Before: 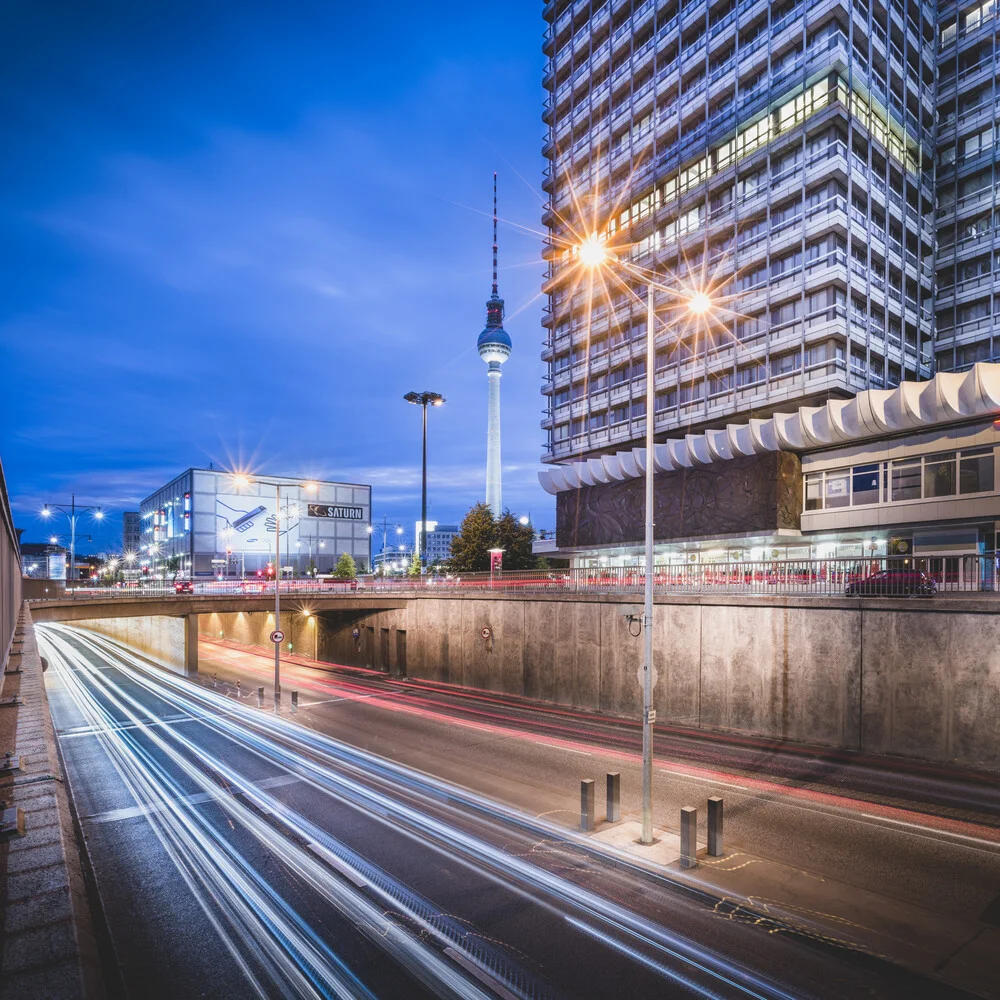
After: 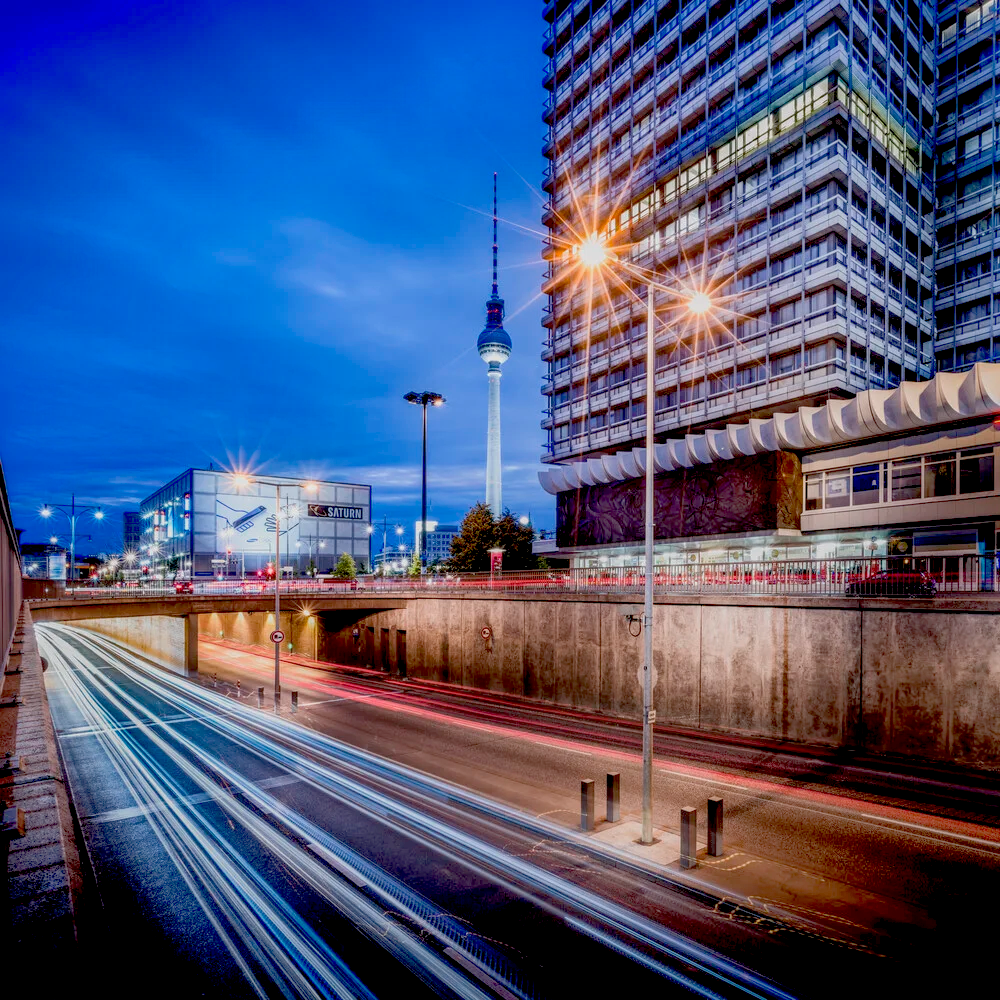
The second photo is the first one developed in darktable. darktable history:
exposure: black level correction 0.046, exposure -0.234 EV, compensate highlight preservation false
local contrast: on, module defaults
shadows and highlights: on, module defaults
